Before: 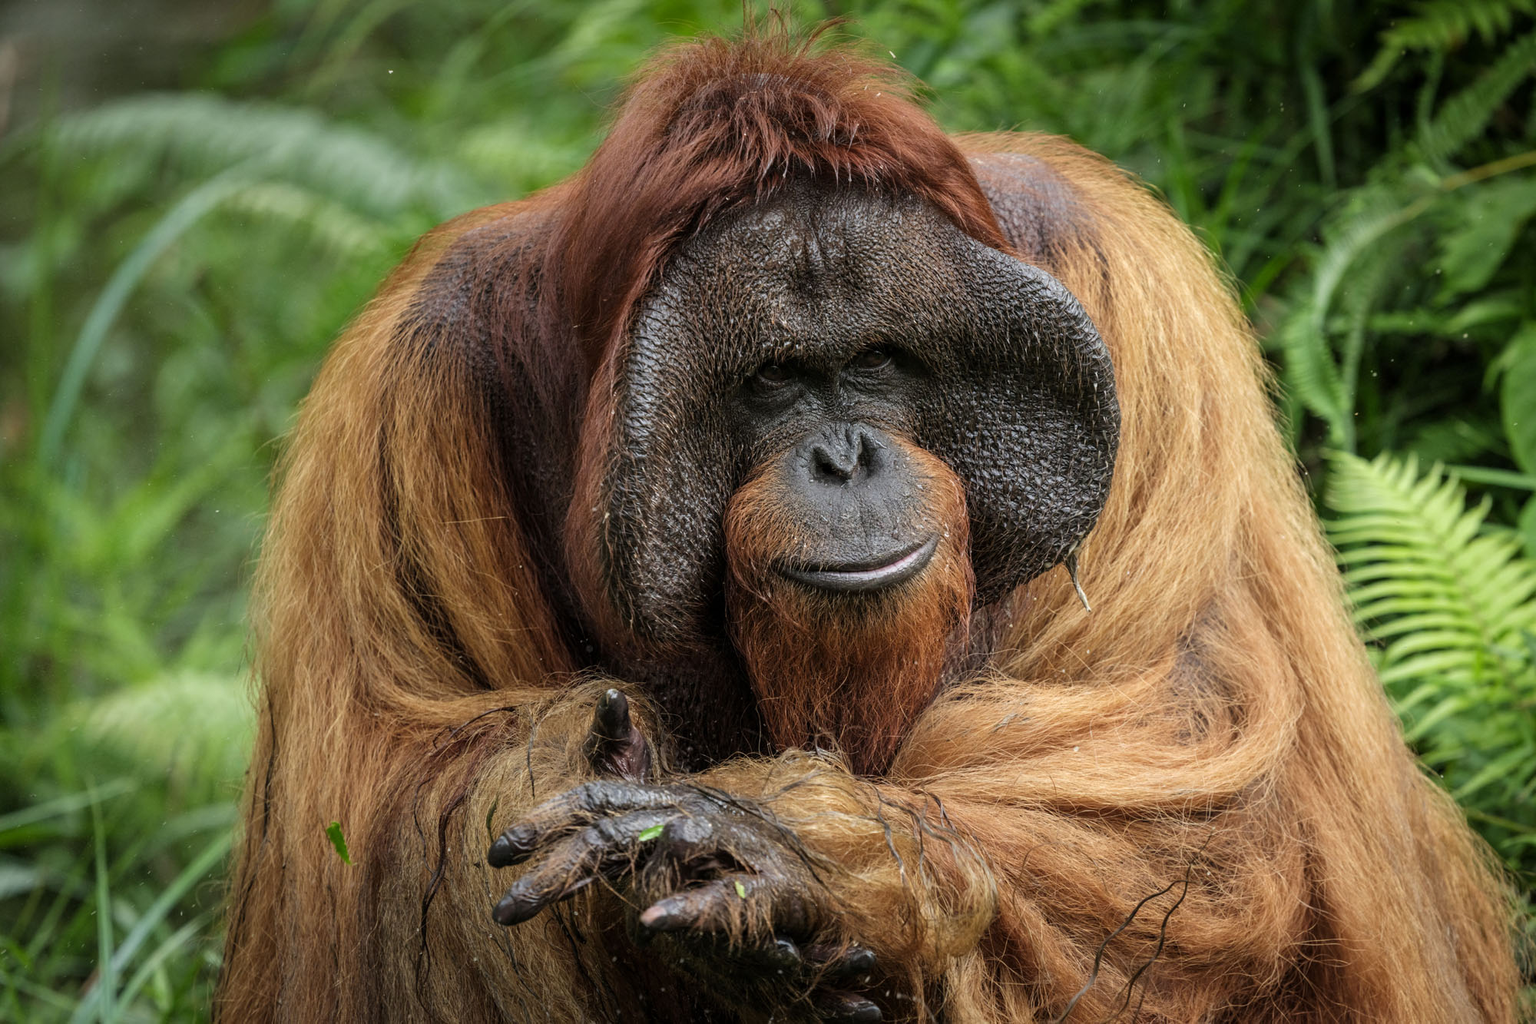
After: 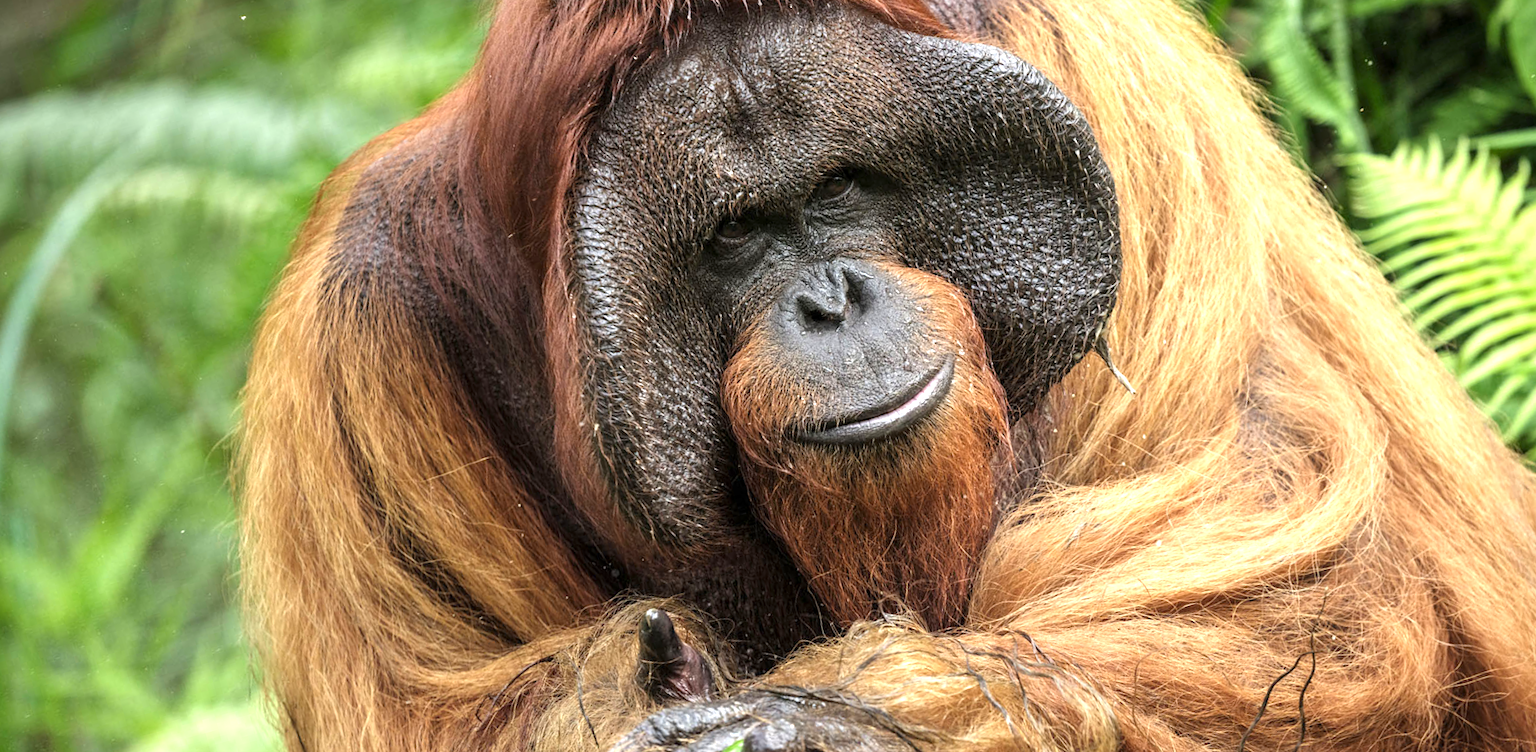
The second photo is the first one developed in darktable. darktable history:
rotate and perspective: rotation -14.8°, crop left 0.1, crop right 0.903, crop top 0.25, crop bottom 0.748
exposure: exposure 1 EV, compensate highlight preservation false
